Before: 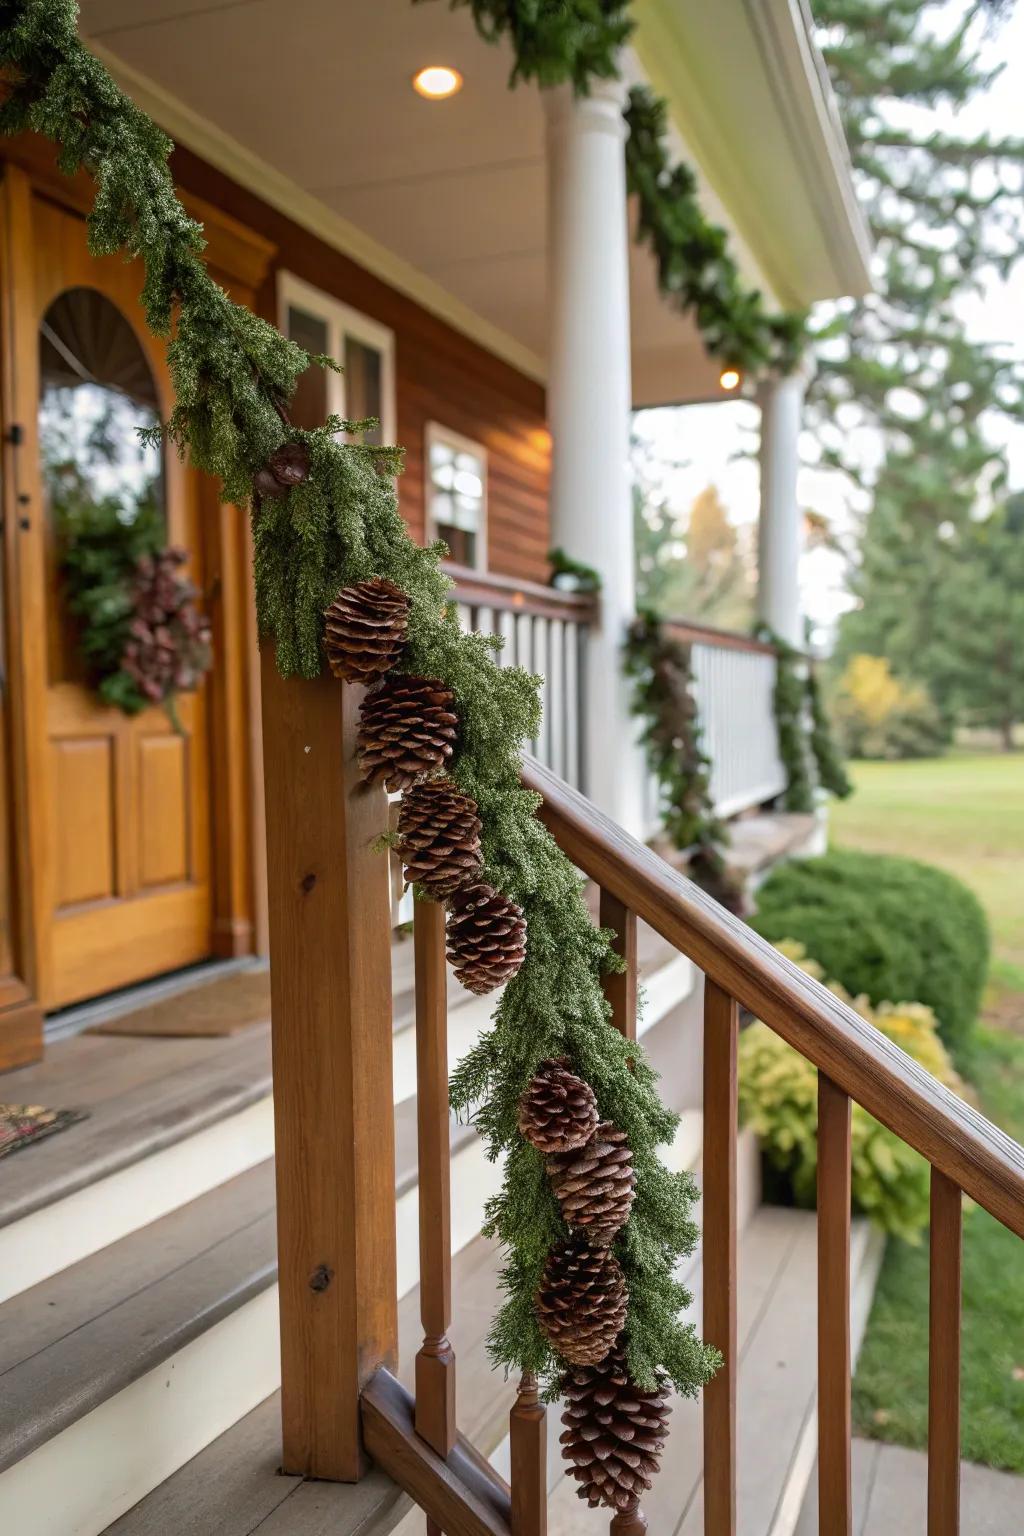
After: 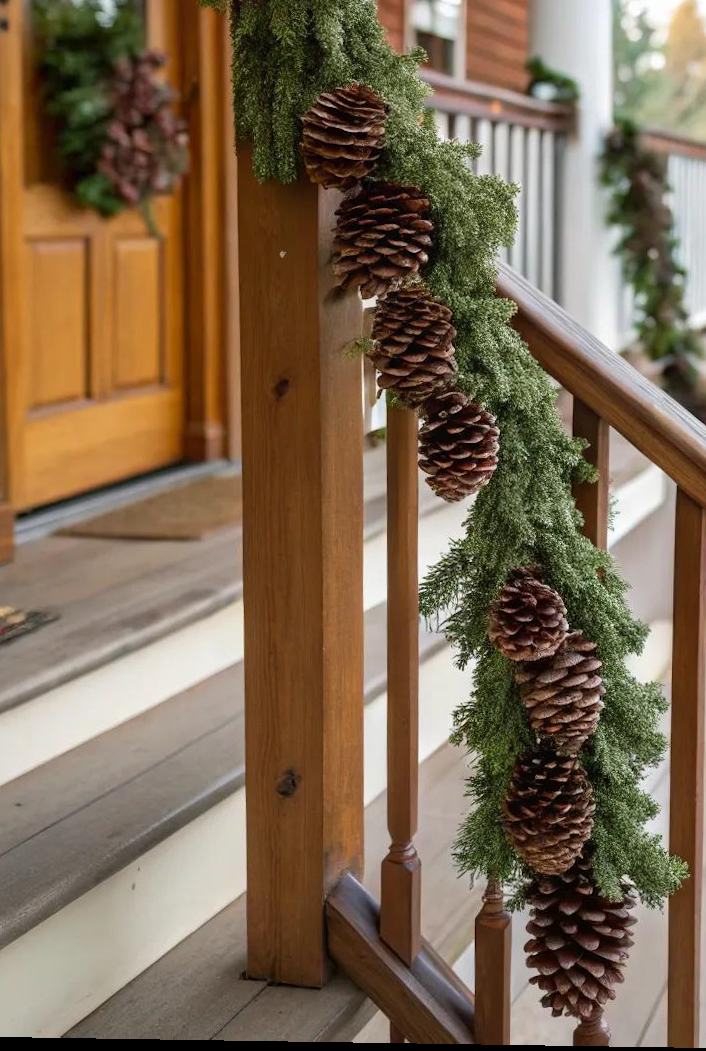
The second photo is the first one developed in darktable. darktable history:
crop and rotate: angle -0.893°, left 3.58%, top 32.258%, right 28.968%
